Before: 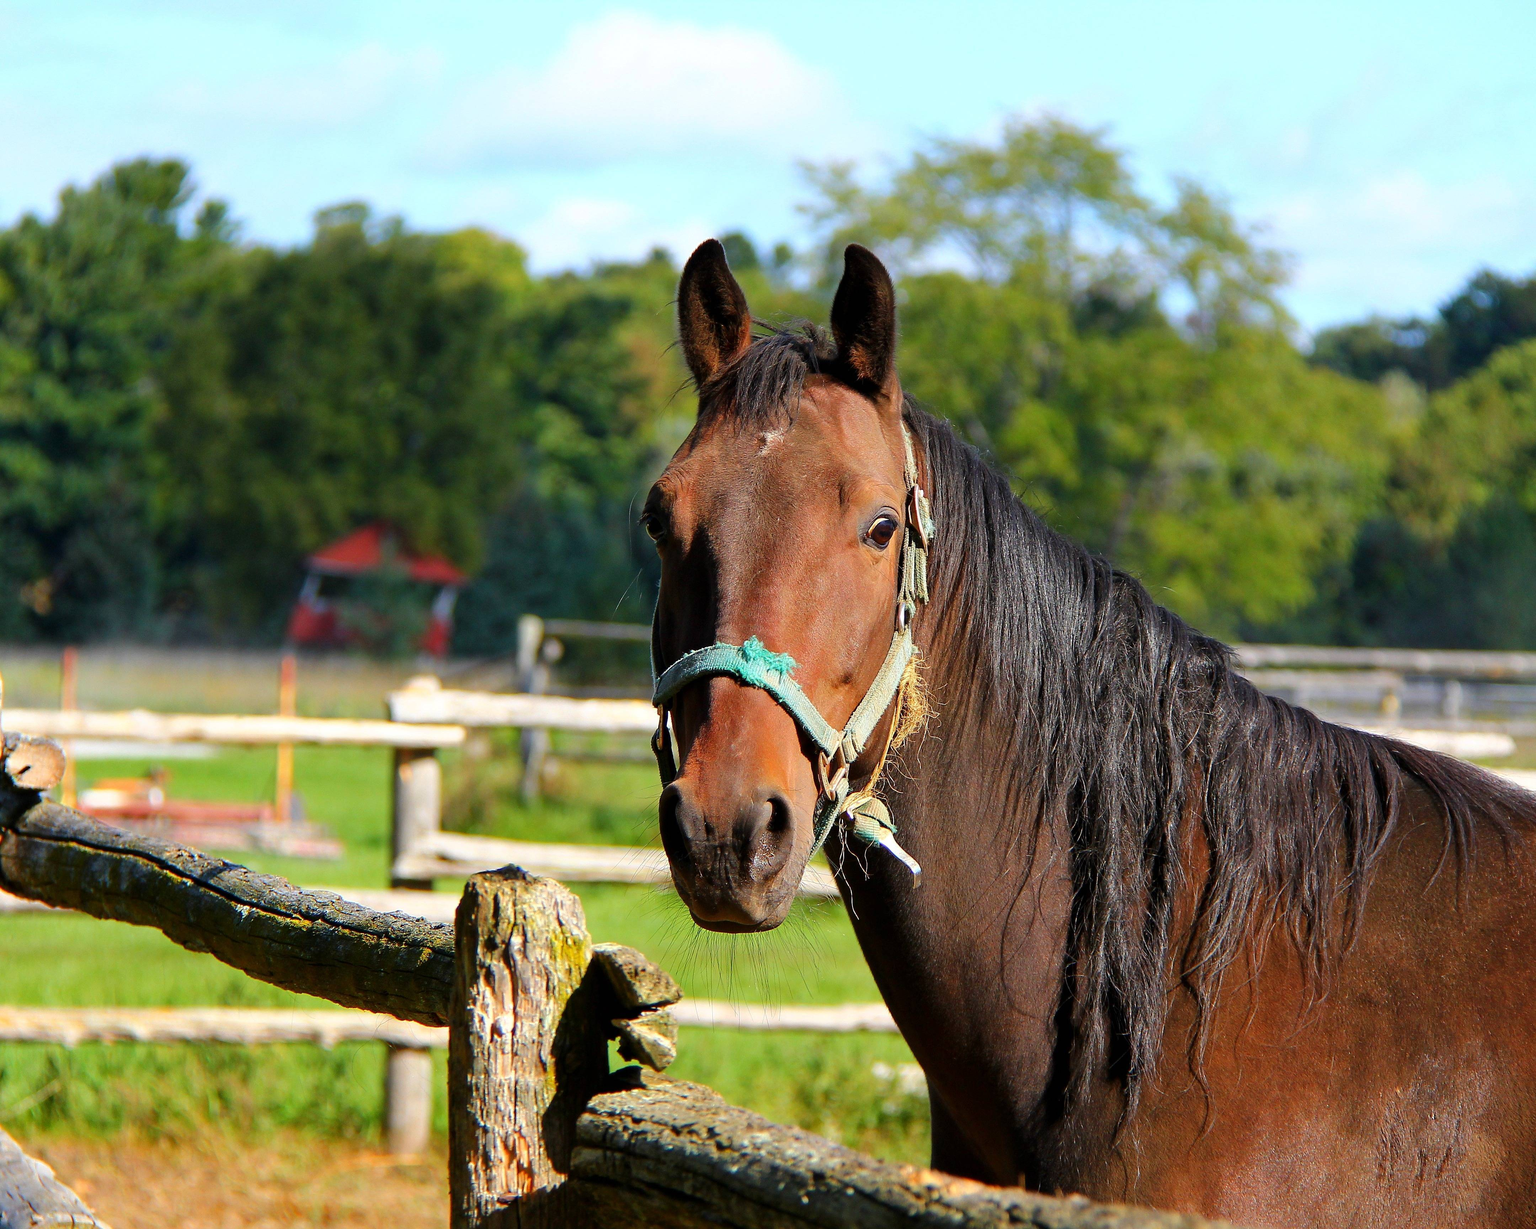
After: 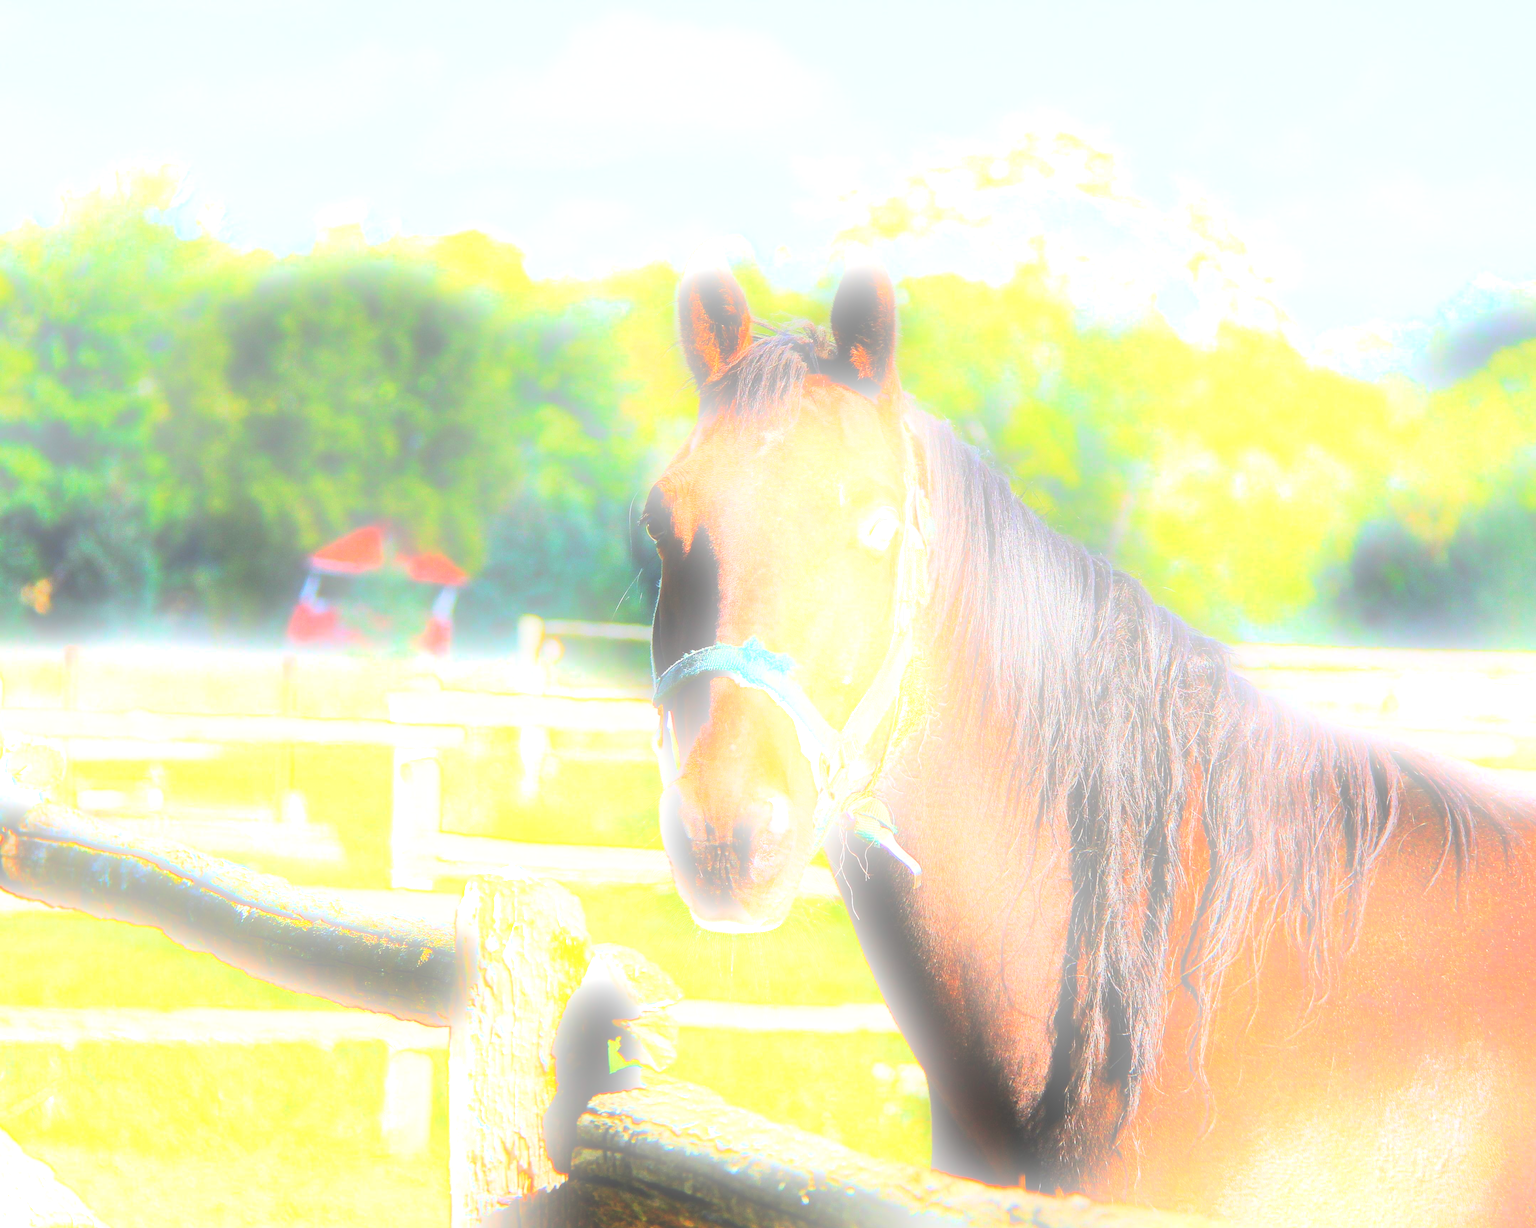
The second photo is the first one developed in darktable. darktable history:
base curve: curves: ch0 [(0, 0) (0.028, 0.03) (0.121, 0.232) (0.46, 0.748) (0.859, 0.968) (1, 1)], preserve colors none
shadows and highlights: shadows 60, soften with gaussian
bloom: size 25%, threshold 5%, strength 90%
